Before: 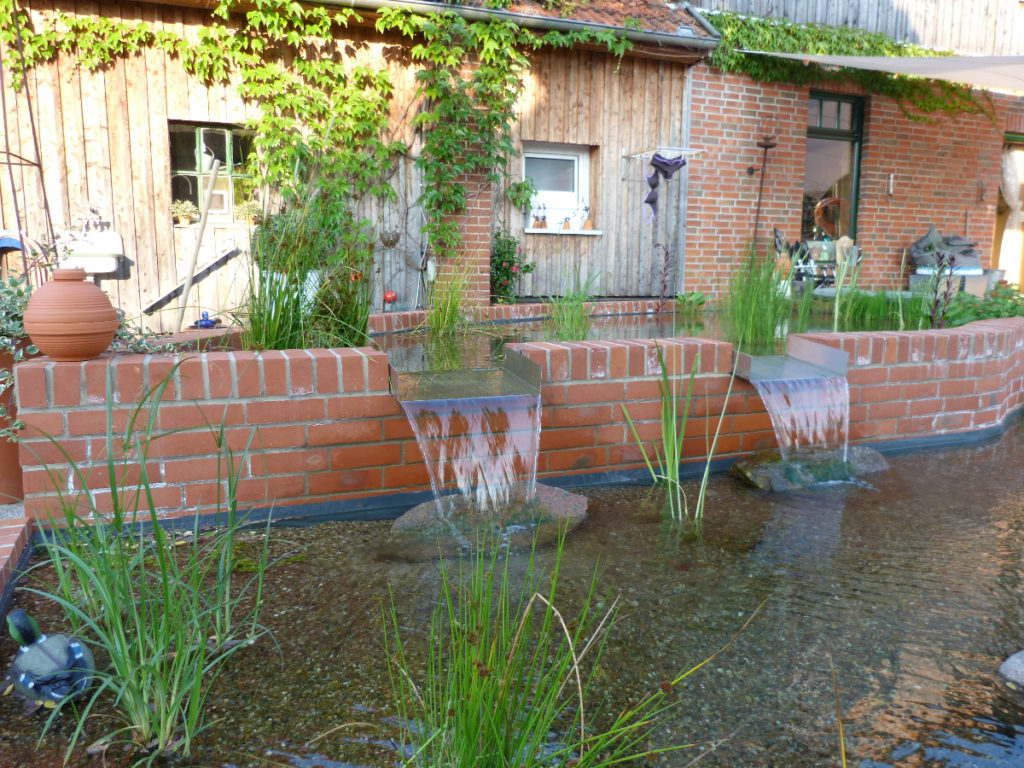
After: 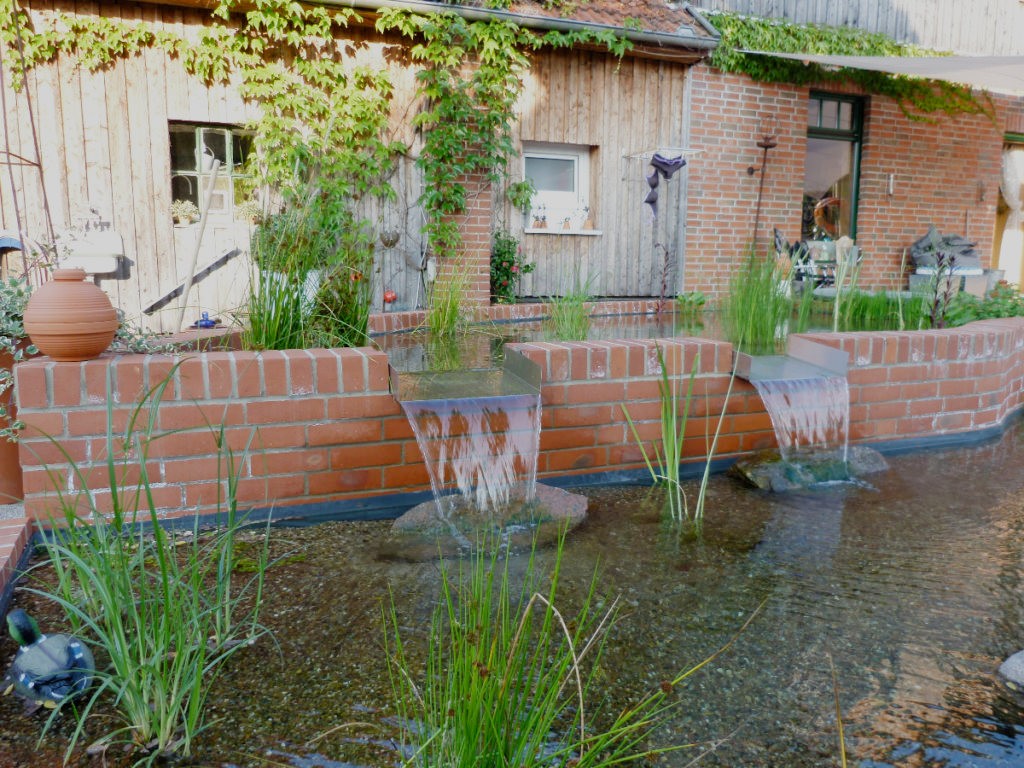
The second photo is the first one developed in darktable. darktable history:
filmic rgb: black relative exposure -7.65 EV, white relative exposure 4.56 EV, hardness 3.61, contrast 0.999, add noise in highlights 0.001, preserve chrominance no, color science v3 (2019), use custom middle-gray values true, contrast in highlights soft
tone equalizer: edges refinement/feathering 500, mask exposure compensation -1.57 EV, preserve details no
